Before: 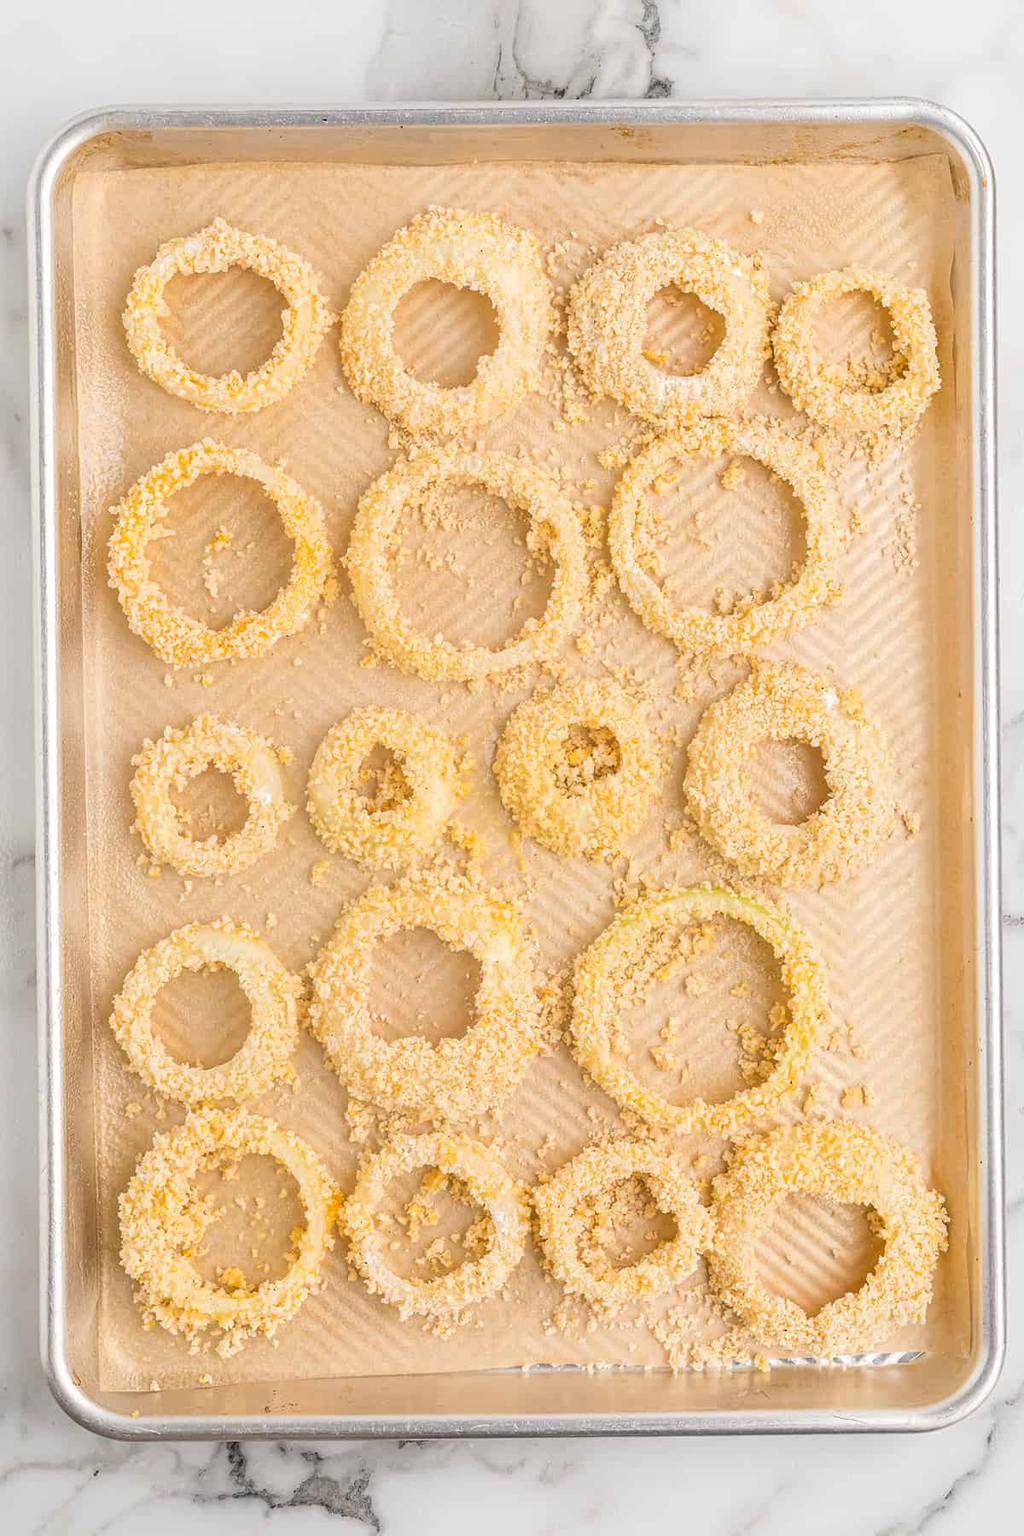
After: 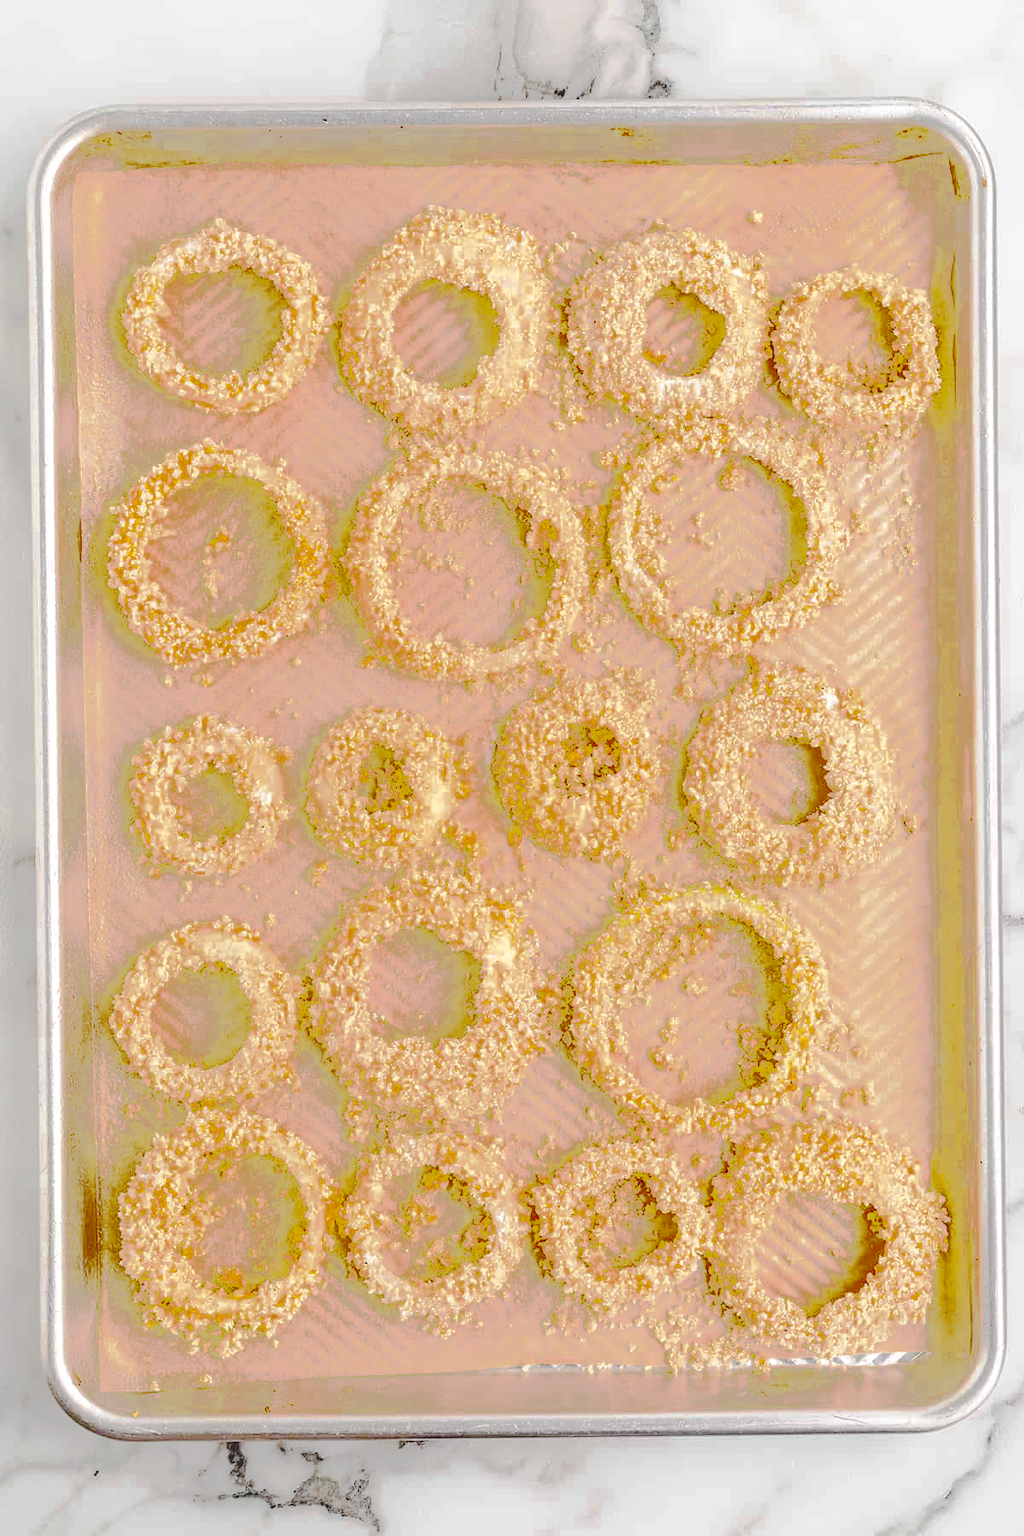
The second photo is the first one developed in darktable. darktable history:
base curve: curves: ch0 [(0.065, 0.026) (0.236, 0.358) (0.53, 0.546) (0.777, 0.841) (0.924, 0.992)], preserve colors none
color zones: curves: ch0 [(0.11, 0.396) (0.195, 0.36) (0.25, 0.5) (0.303, 0.412) (0.357, 0.544) (0.75, 0.5) (0.967, 0.328)]; ch1 [(0, 0.468) (0.112, 0.512) (0.202, 0.6) (0.25, 0.5) (0.307, 0.352) (0.357, 0.544) (0.75, 0.5) (0.963, 0.524)]
